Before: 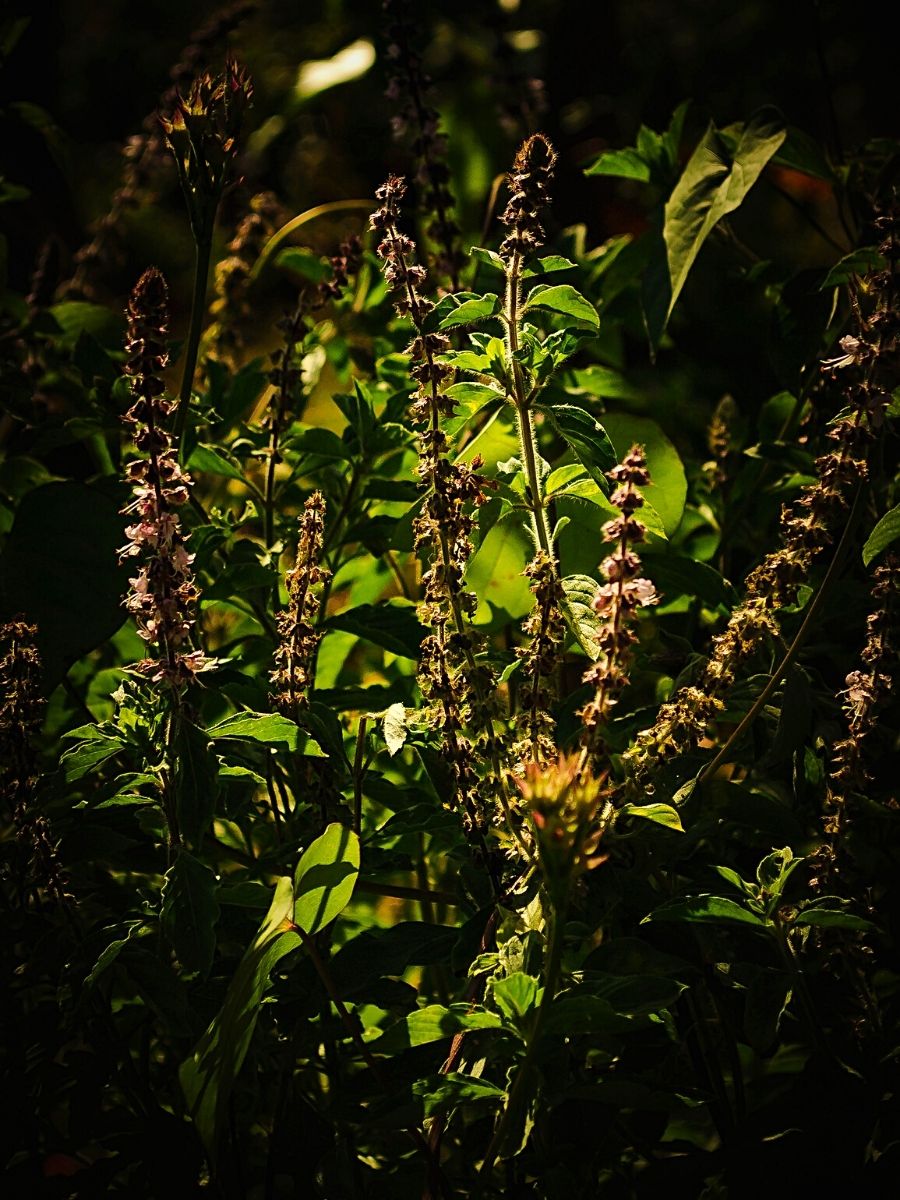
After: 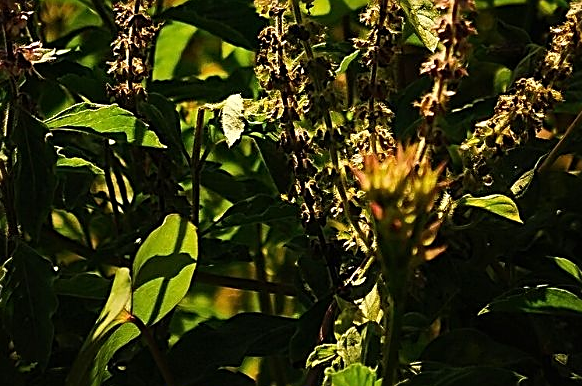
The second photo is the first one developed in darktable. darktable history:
sharpen: on, module defaults
crop: left 18.03%, top 50.828%, right 17.249%, bottom 16.923%
